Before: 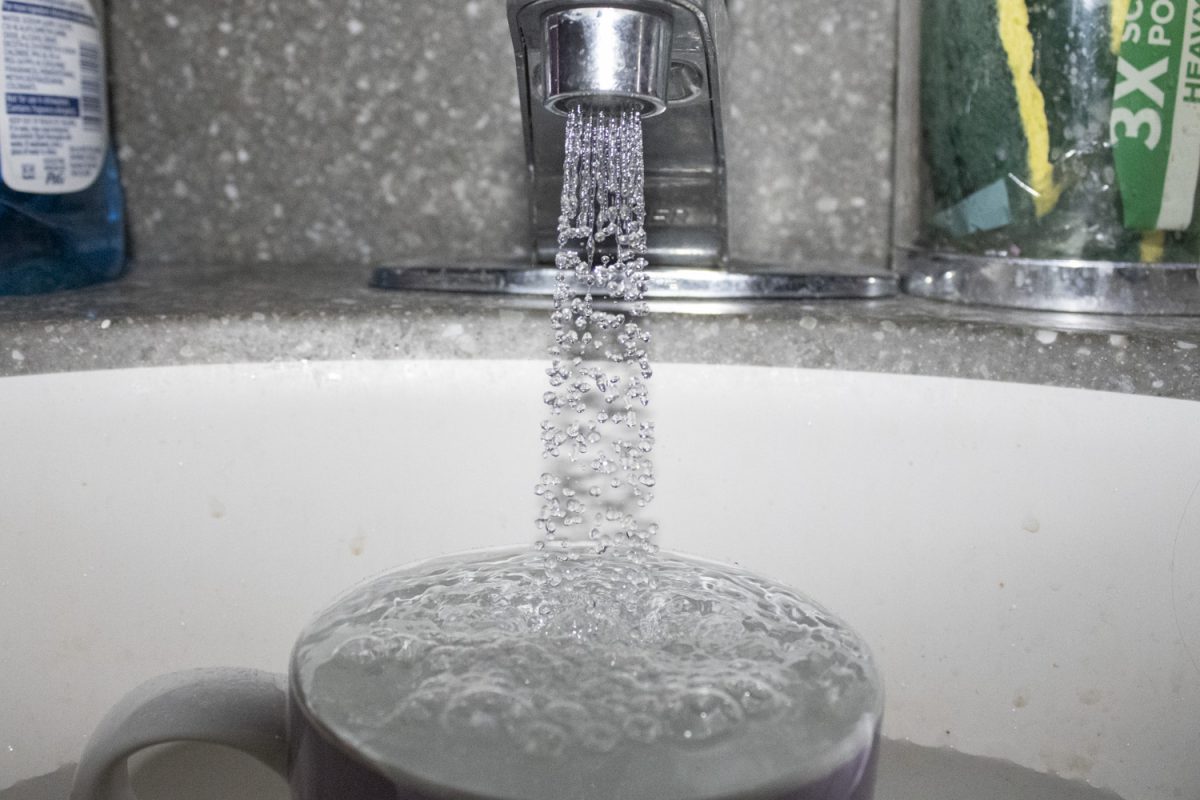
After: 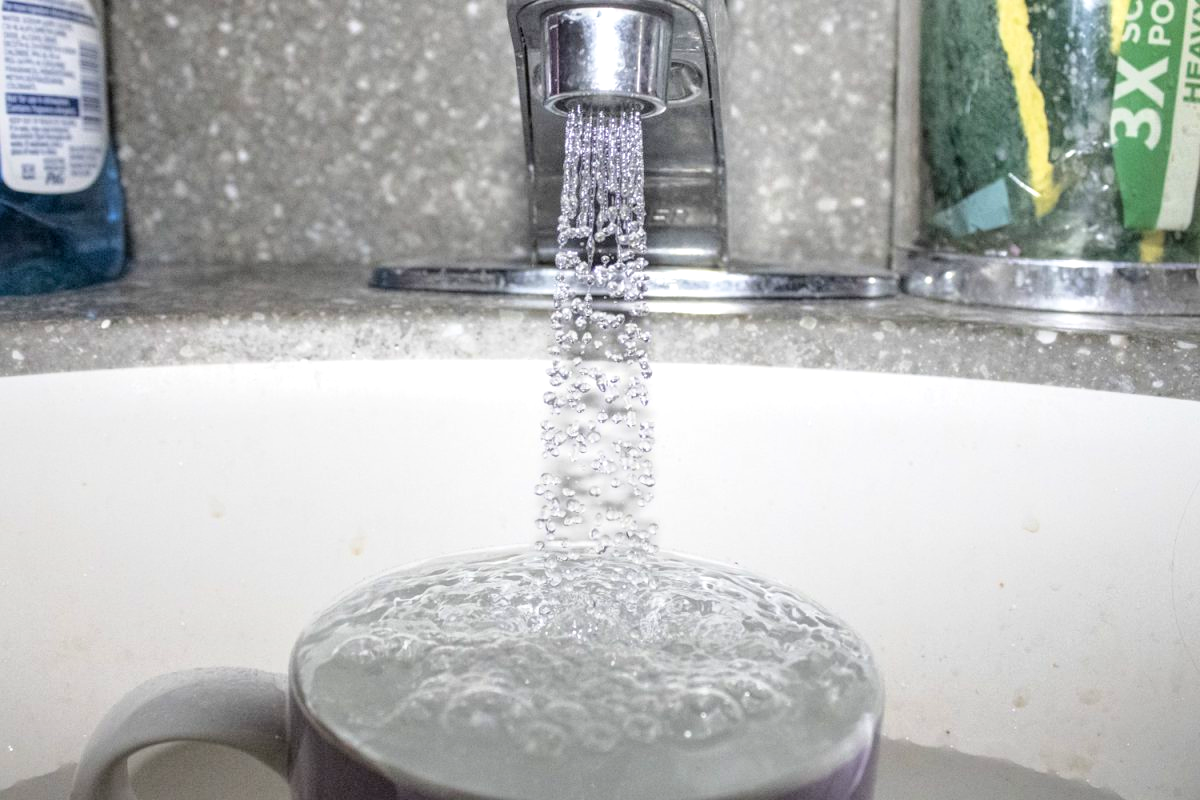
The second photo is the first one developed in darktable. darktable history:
local contrast: on, module defaults
tone curve: curves: ch0 [(0, 0) (0.003, 0.004) (0.011, 0.015) (0.025, 0.033) (0.044, 0.058) (0.069, 0.091) (0.1, 0.131) (0.136, 0.178) (0.177, 0.232) (0.224, 0.294) (0.277, 0.362) (0.335, 0.434) (0.399, 0.512) (0.468, 0.582) (0.543, 0.646) (0.623, 0.713) (0.709, 0.783) (0.801, 0.876) (0.898, 0.938) (1, 1)], color space Lab, independent channels
exposure: black level correction 0.001, exposure 0.191 EV, compensate highlight preservation false
velvia: on, module defaults
